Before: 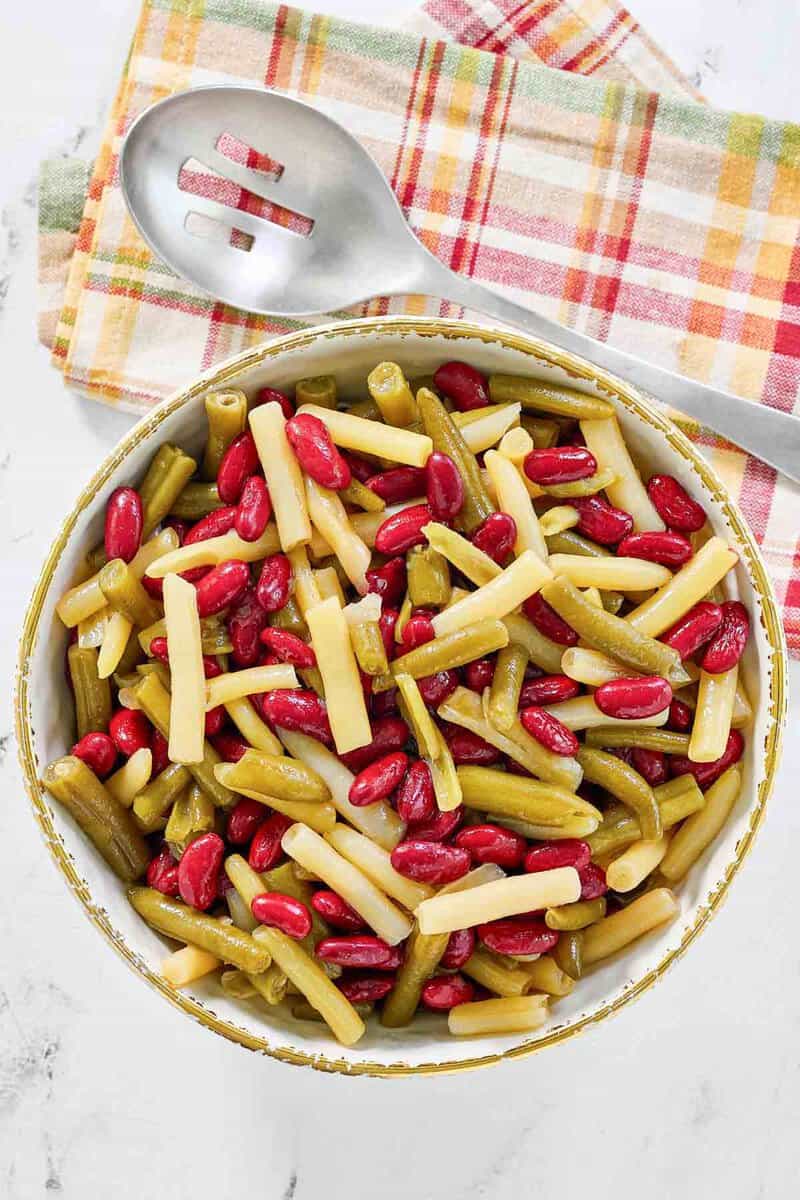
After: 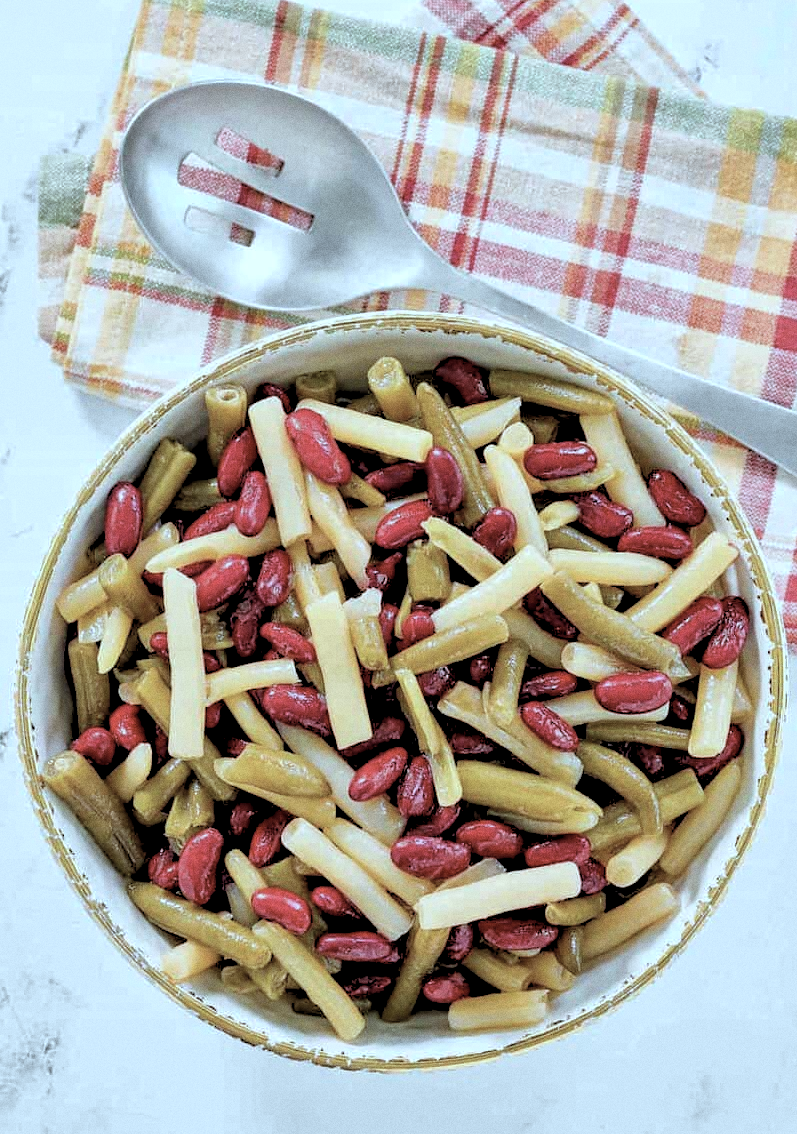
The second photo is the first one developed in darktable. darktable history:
white balance: red 1.009, blue 1.027
color correction: highlights a* -12.64, highlights b* -18.1, saturation 0.7
crop: top 0.448%, right 0.264%, bottom 5.045%
shadows and highlights: shadows -20, white point adjustment -2, highlights -35
grain: on, module defaults
rgb levels: levels [[0.029, 0.461, 0.922], [0, 0.5, 1], [0, 0.5, 1]]
